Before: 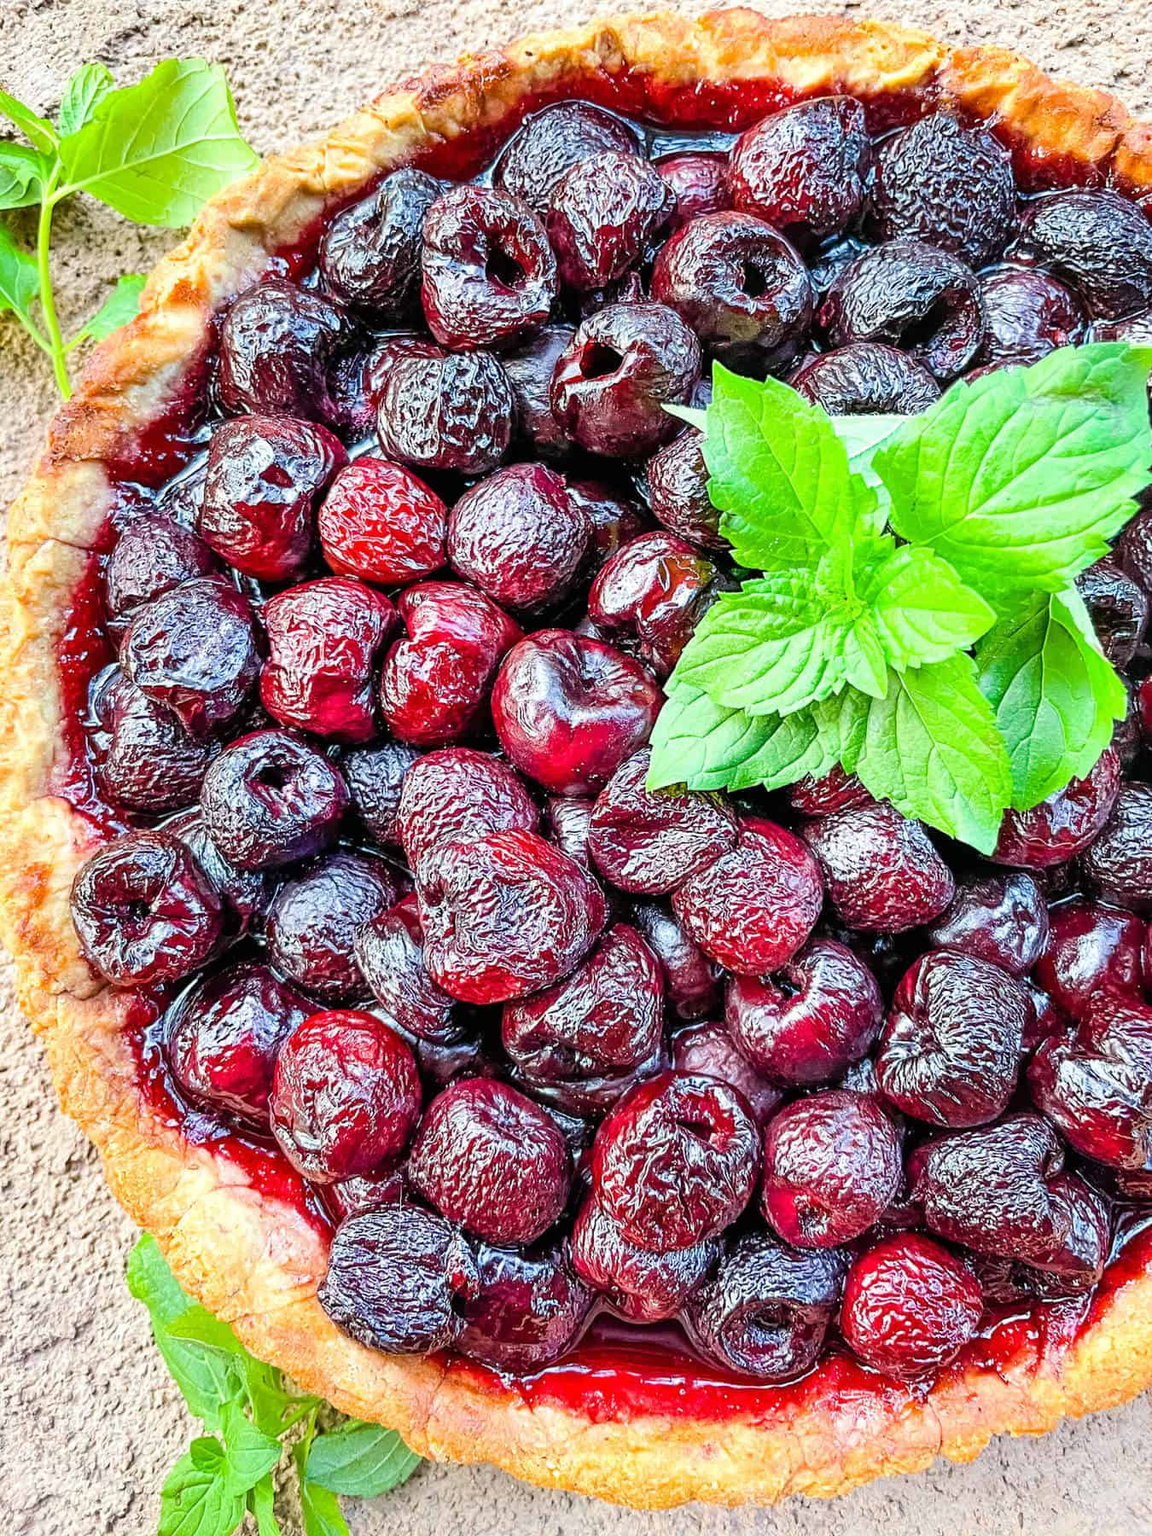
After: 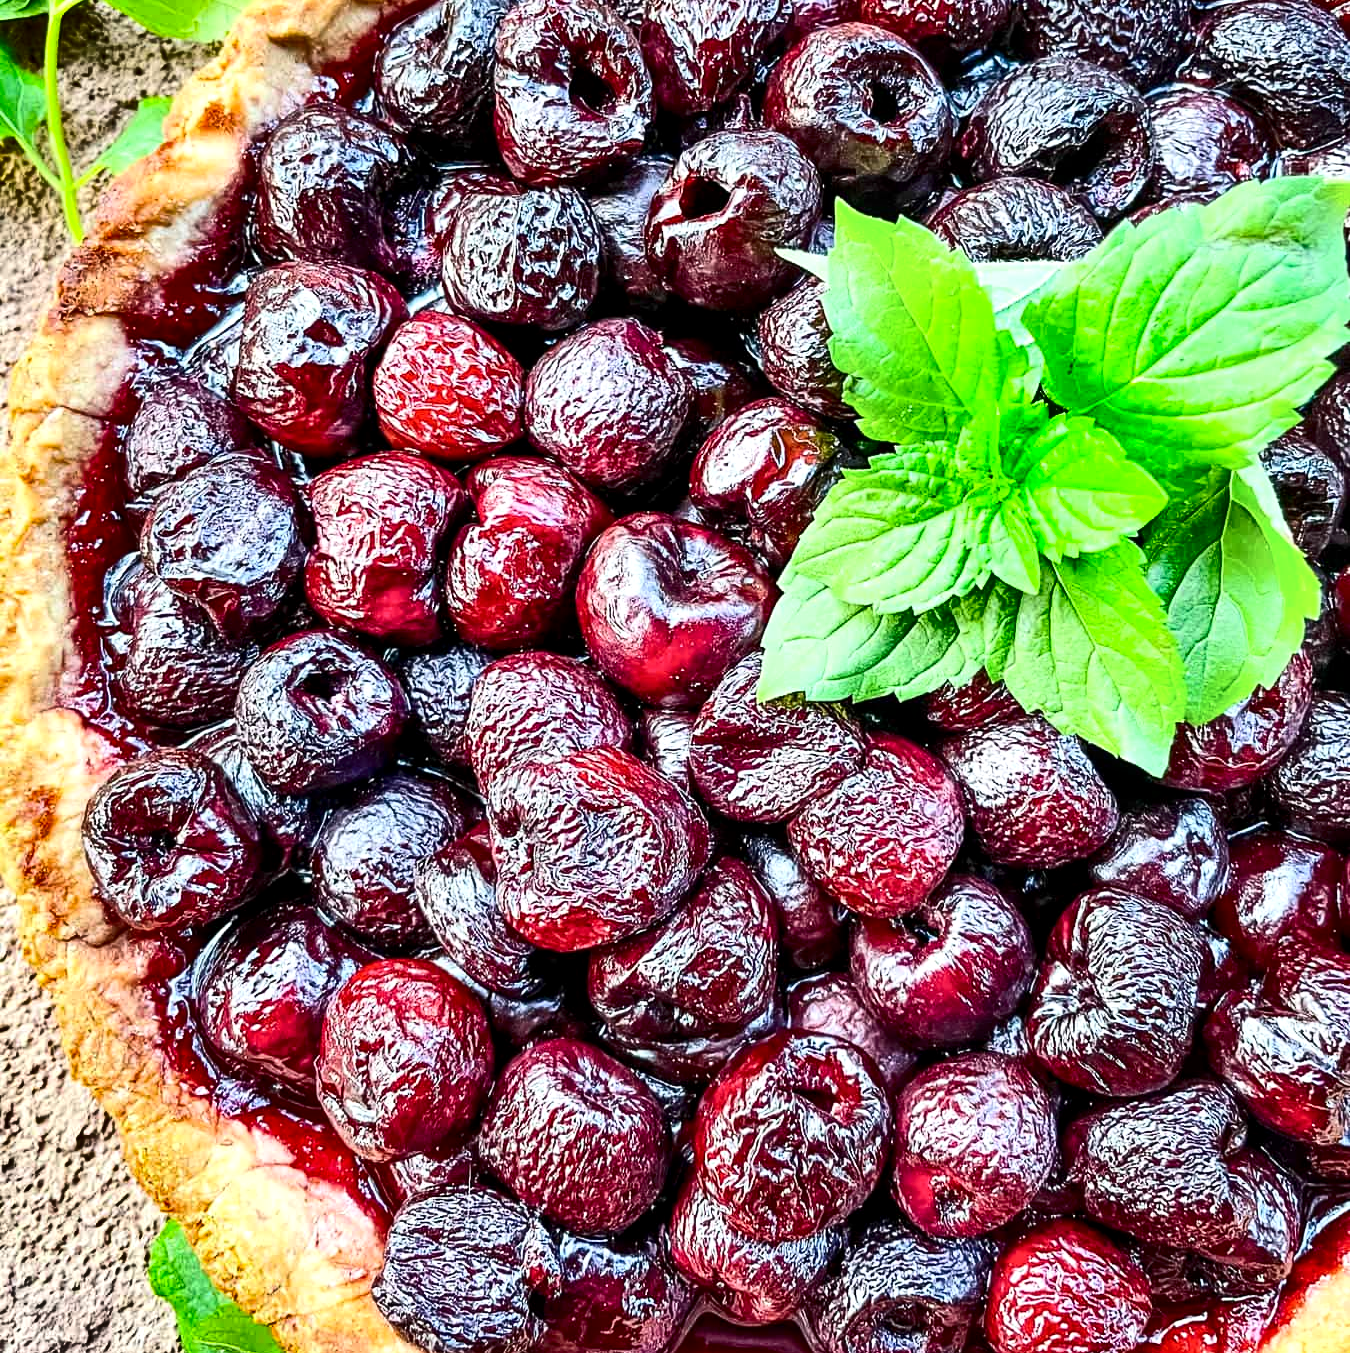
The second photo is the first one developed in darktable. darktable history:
shadows and highlights: shadows 24.32, highlights -77.19, soften with gaussian
crop and rotate: top 12.553%, bottom 12.265%
local contrast: highlights 107%, shadows 98%, detail 119%, midtone range 0.2
contrast brightness saturation: contrast 0.298
